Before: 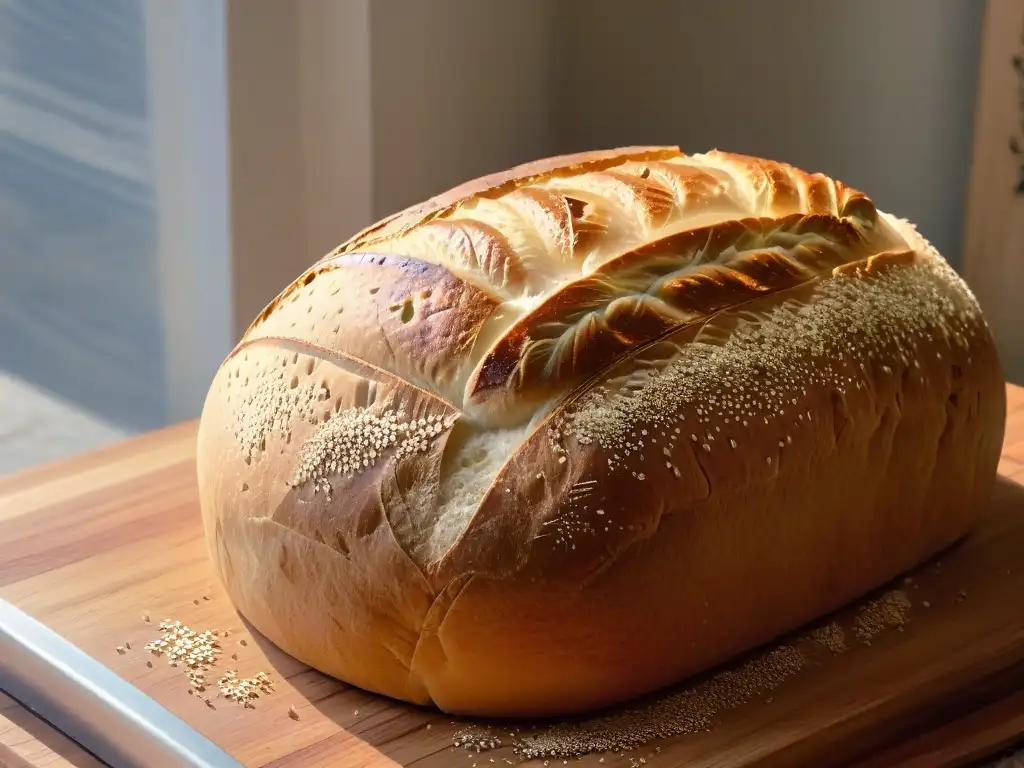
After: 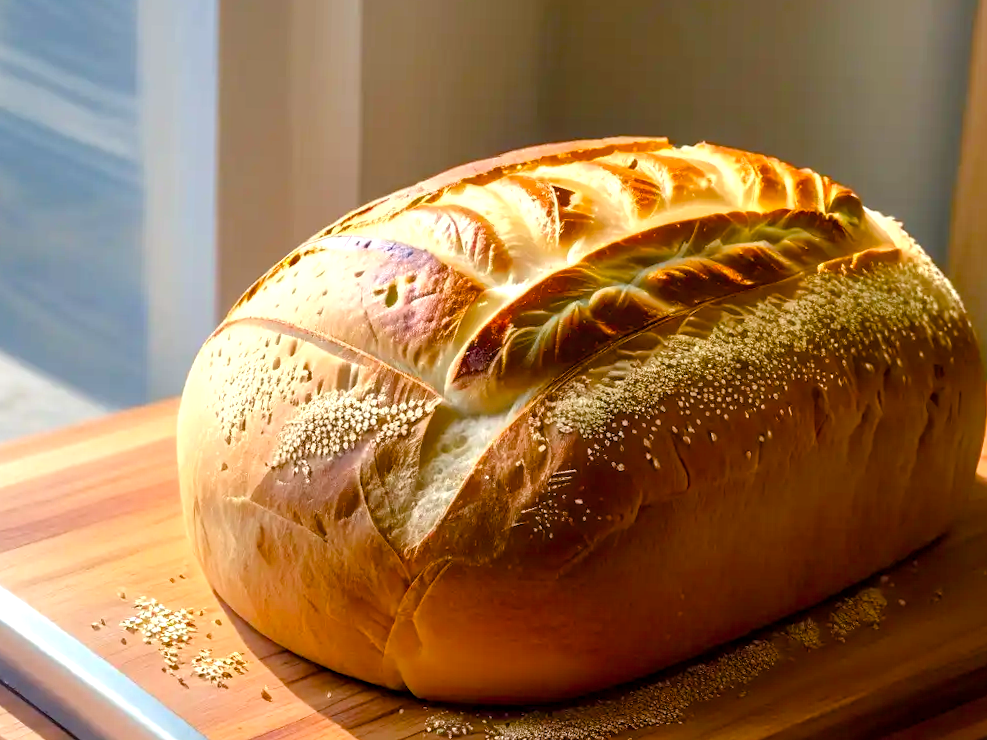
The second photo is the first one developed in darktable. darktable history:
exposure: exposure -0.04 EV, compensate highlight preservation false
contrast brightness saturation: brightness 0.087, saturation 0.193
crop and rotate: angle -1.59°
local contrast: on, module defaults
color balance rgb: perceptual saturation grading › global saturation 0.956%, perceptual saturation grading › mid-tones 6.259%, perceptual saturation grading › shadows 72.195%, perceptual brilliance grading › highlights 11.373%, global vibrance 5.3%
